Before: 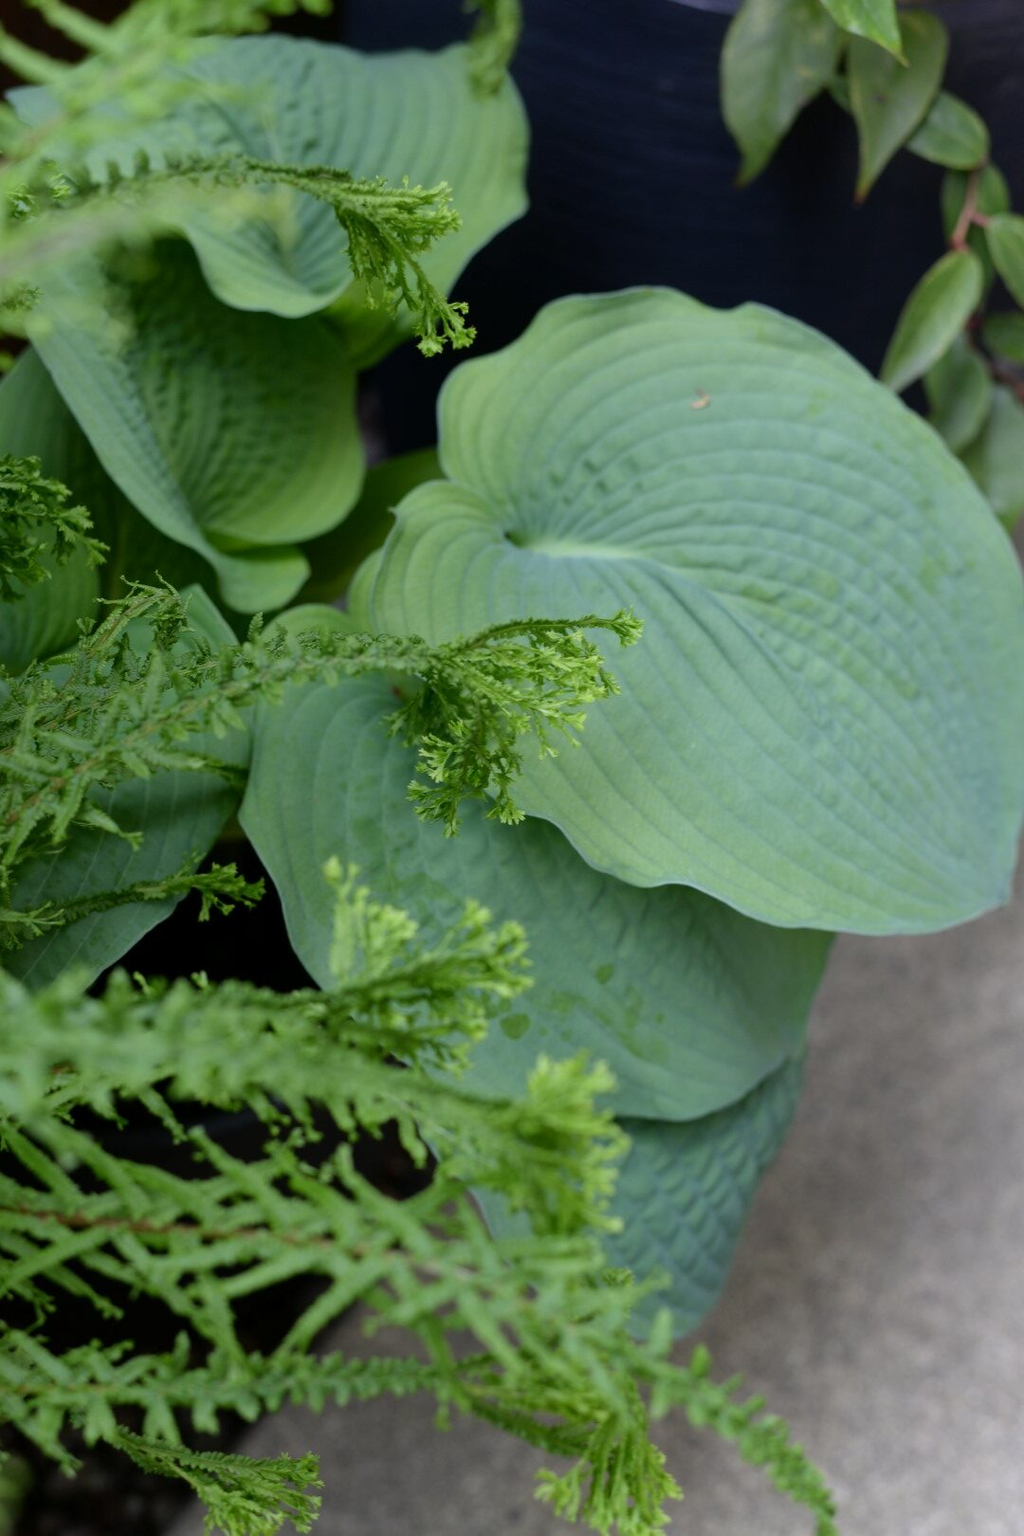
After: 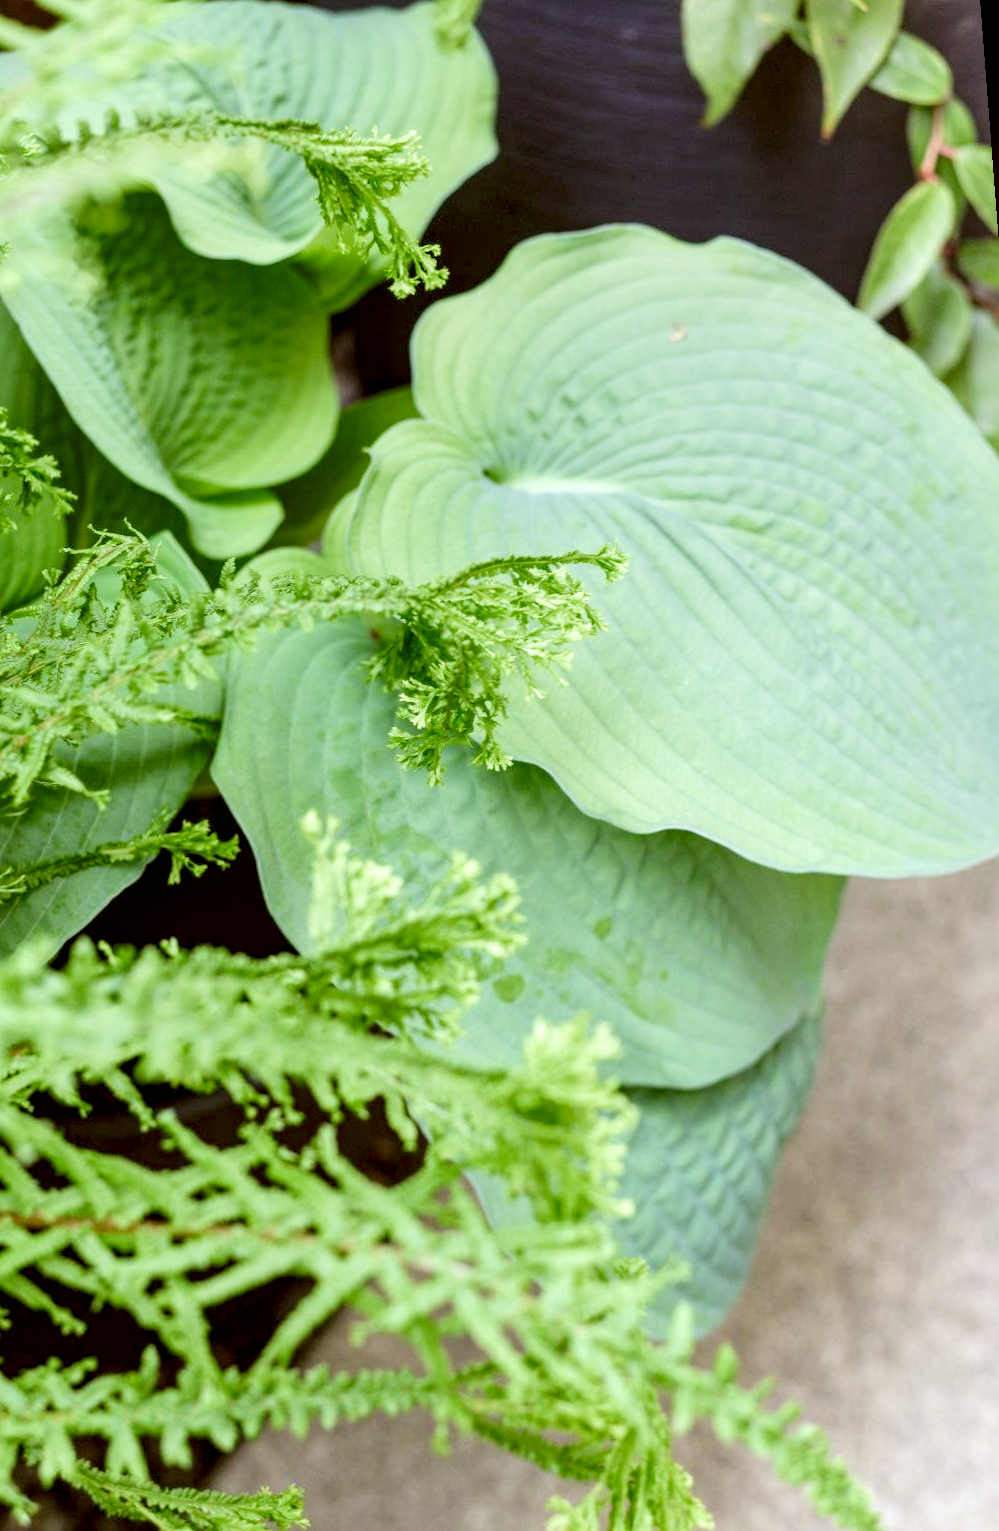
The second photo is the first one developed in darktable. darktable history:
filmic rgb: middle gray luminance 4.29%, black relative exposure -13 EV, white relative exposure 5 EV, threshold 6 EV, target black luminance 0%, hardness 5.19, latitude 59.69%, contrast 0.767, highlights saturation mix 5%, shadows ↔ highlights balance 25.95%, add noise in highlights 0, color science v3 (2019), use custom middle-gray values true, iterations of high-quality reconstruction 0, contrast in highlights soft, enable highlight reconstruction true
rotate and perspective: rotation -1.68°, lens shift (vertical) -0.146, crop left 0.049, crop right 0.912, crop top 0.032, crop bottom 0.96
local contrast: highlights 60%, shadows 60%, detail 160%
color correction: highlights a* -0.482, highlights b* 0.161, shadows a* 4.66, shadows b* 20.72
